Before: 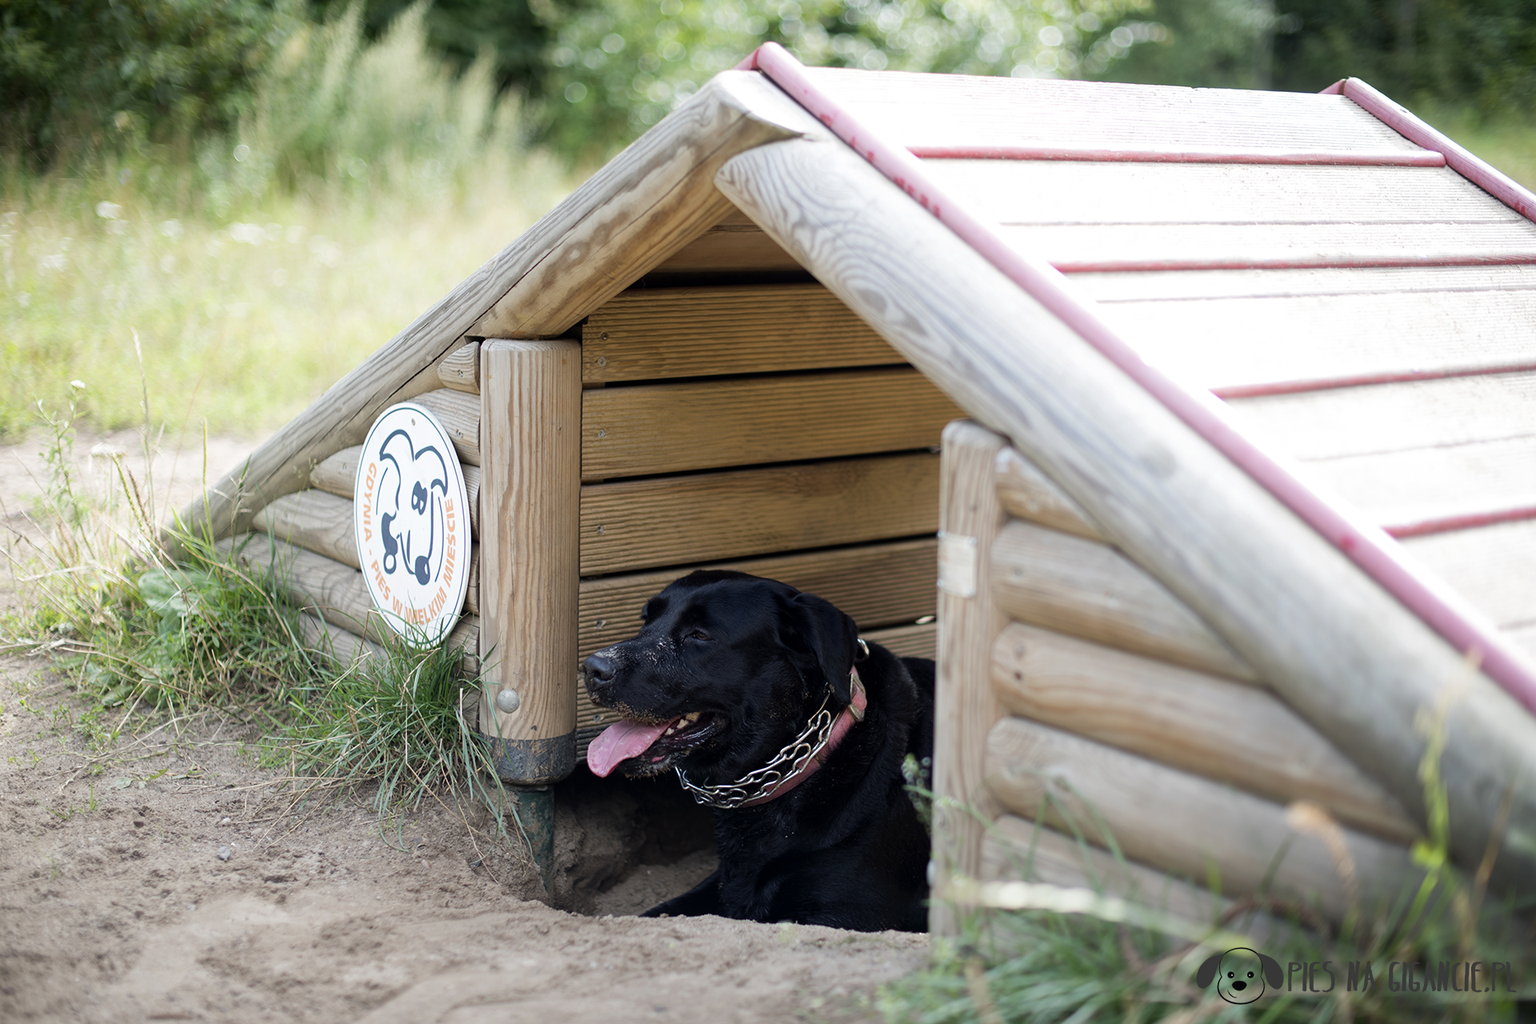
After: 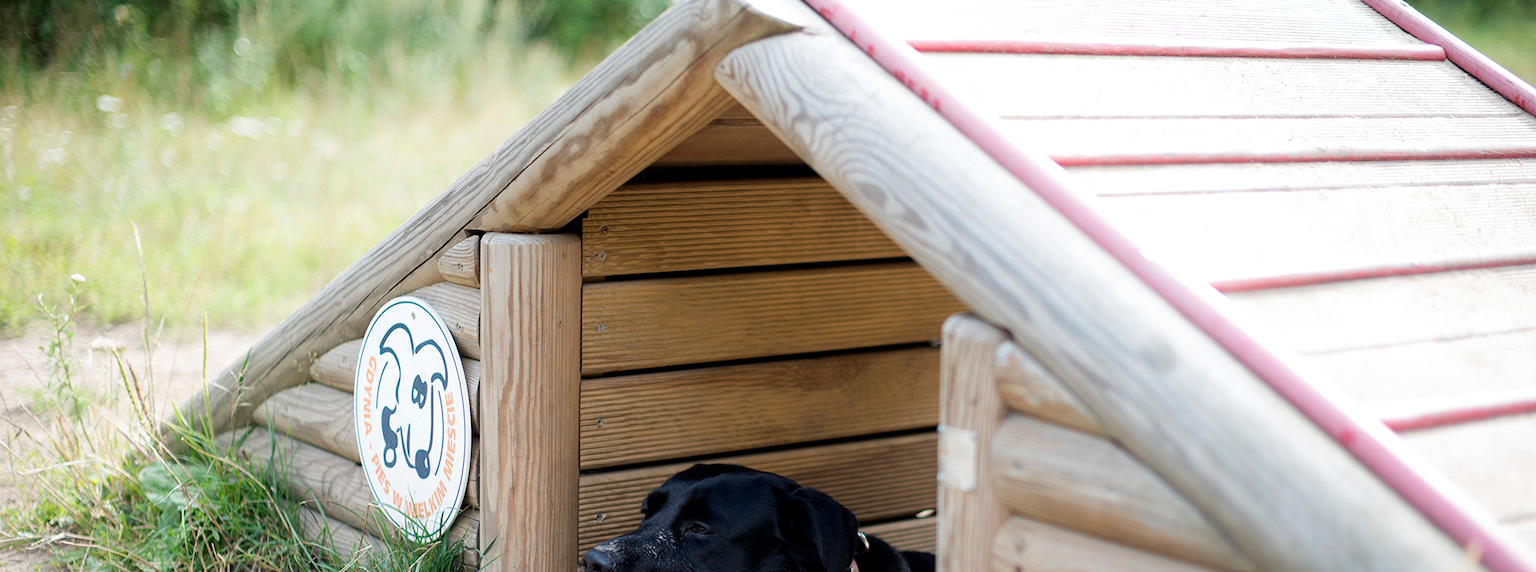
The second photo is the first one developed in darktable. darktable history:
crop and rotate: top 10.444%, bottom 33.628%
